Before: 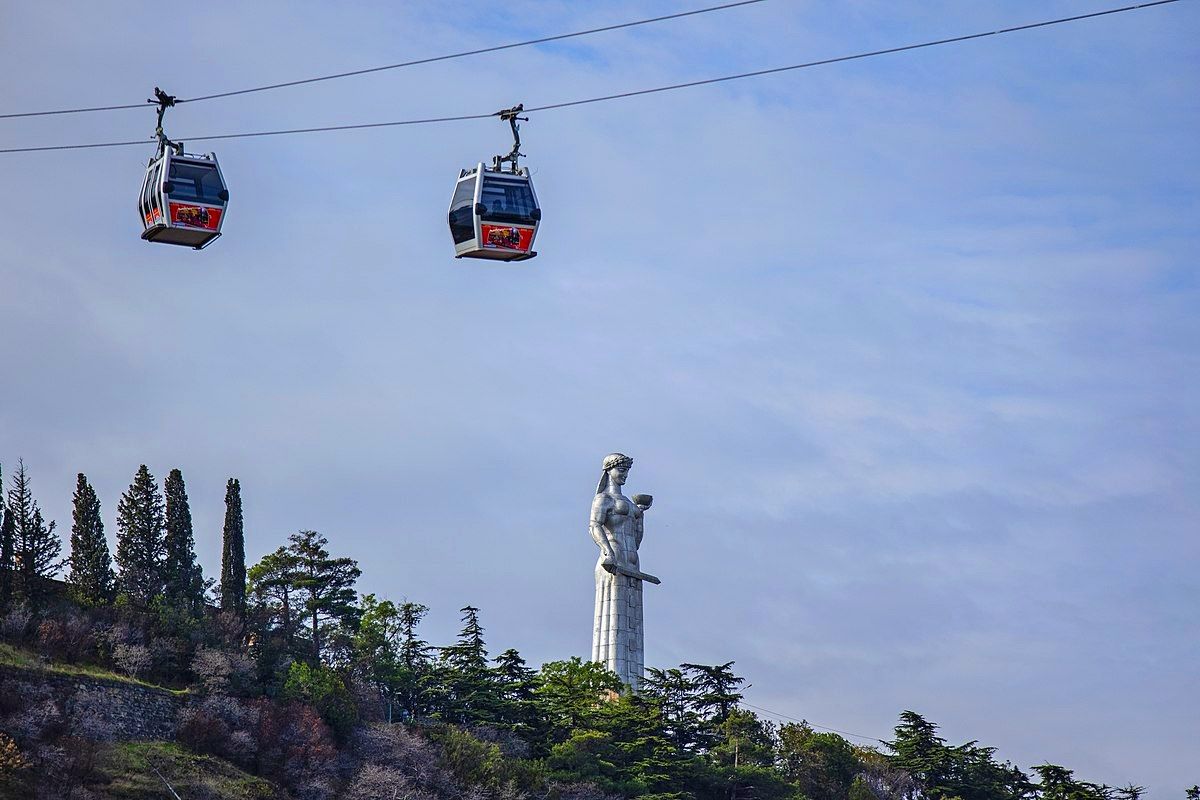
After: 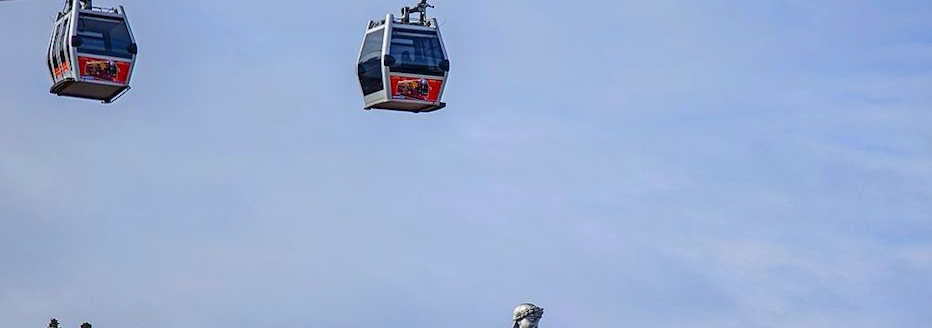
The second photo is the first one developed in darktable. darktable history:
rotate and perspective: rotation -0.45°, automatic cropping original format, crop left 0.008, crop right 0.992, crop top 0.012, crop bottom 0.988
white balance: red 1, blue 1
crop: left 7.036%, top 18.398%, right 14.379%, bottom 40.043%
